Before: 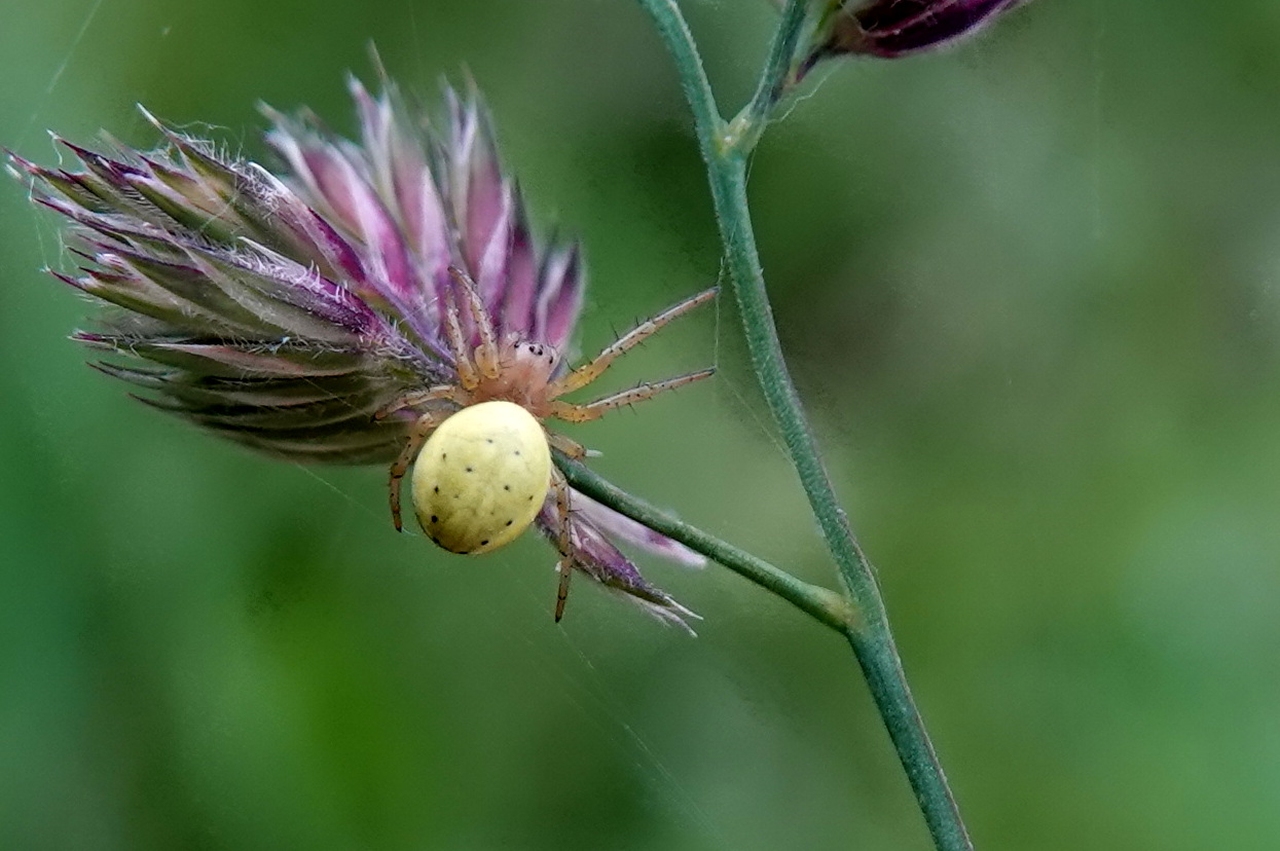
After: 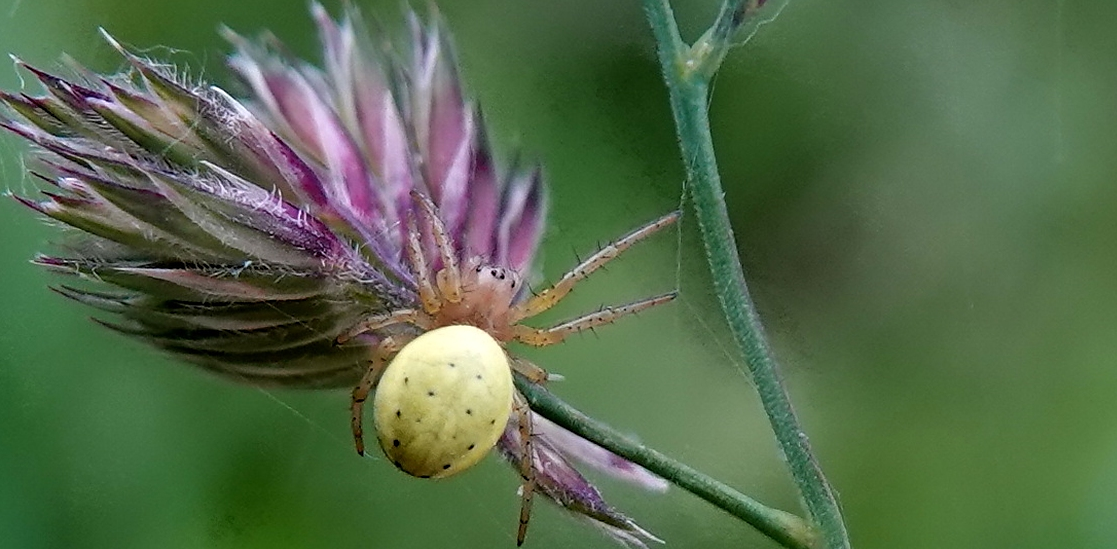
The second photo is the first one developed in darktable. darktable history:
crop: left 3.015%, top 8.969%, right 9.647%, bottom 26.457%
sharpen: radius 1, threshold 1
